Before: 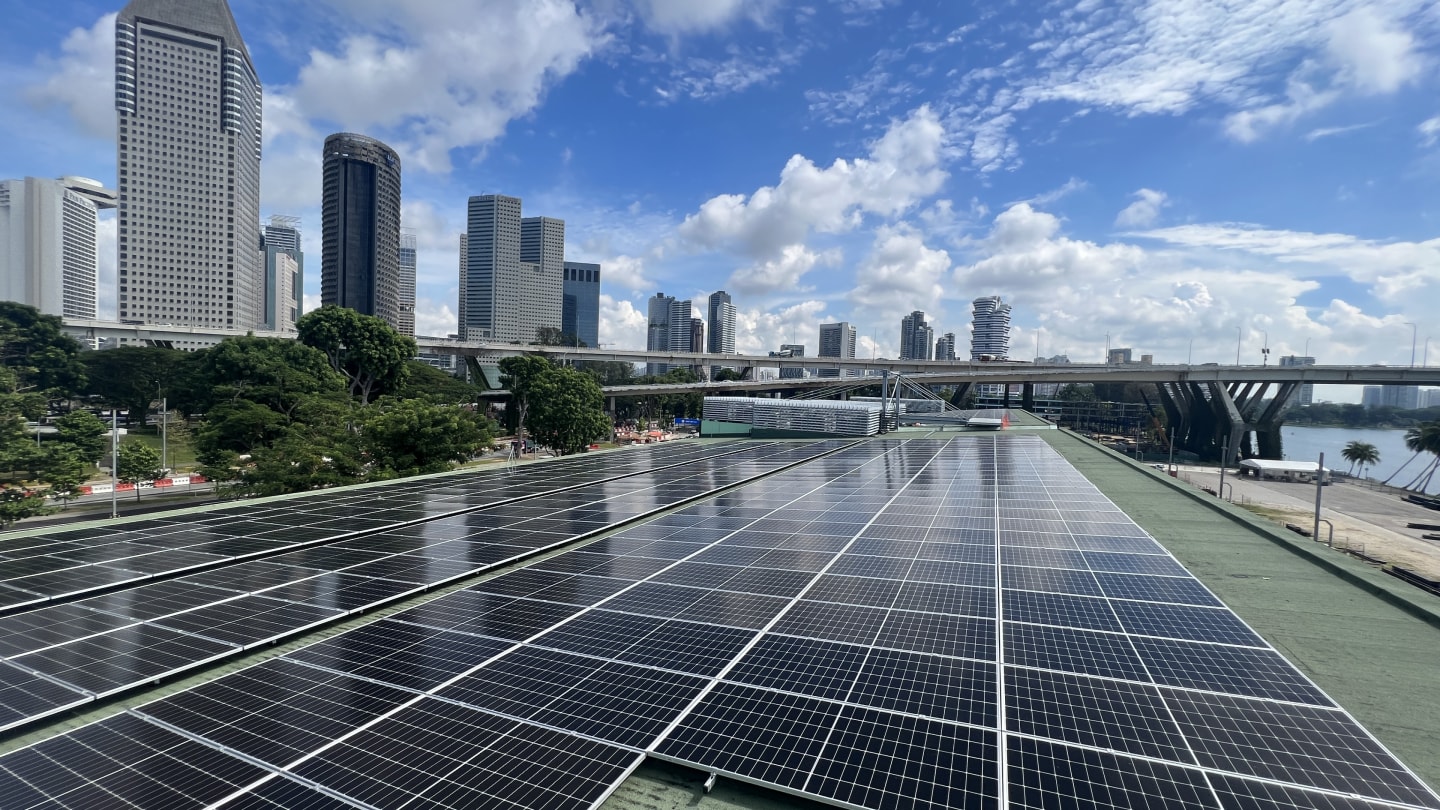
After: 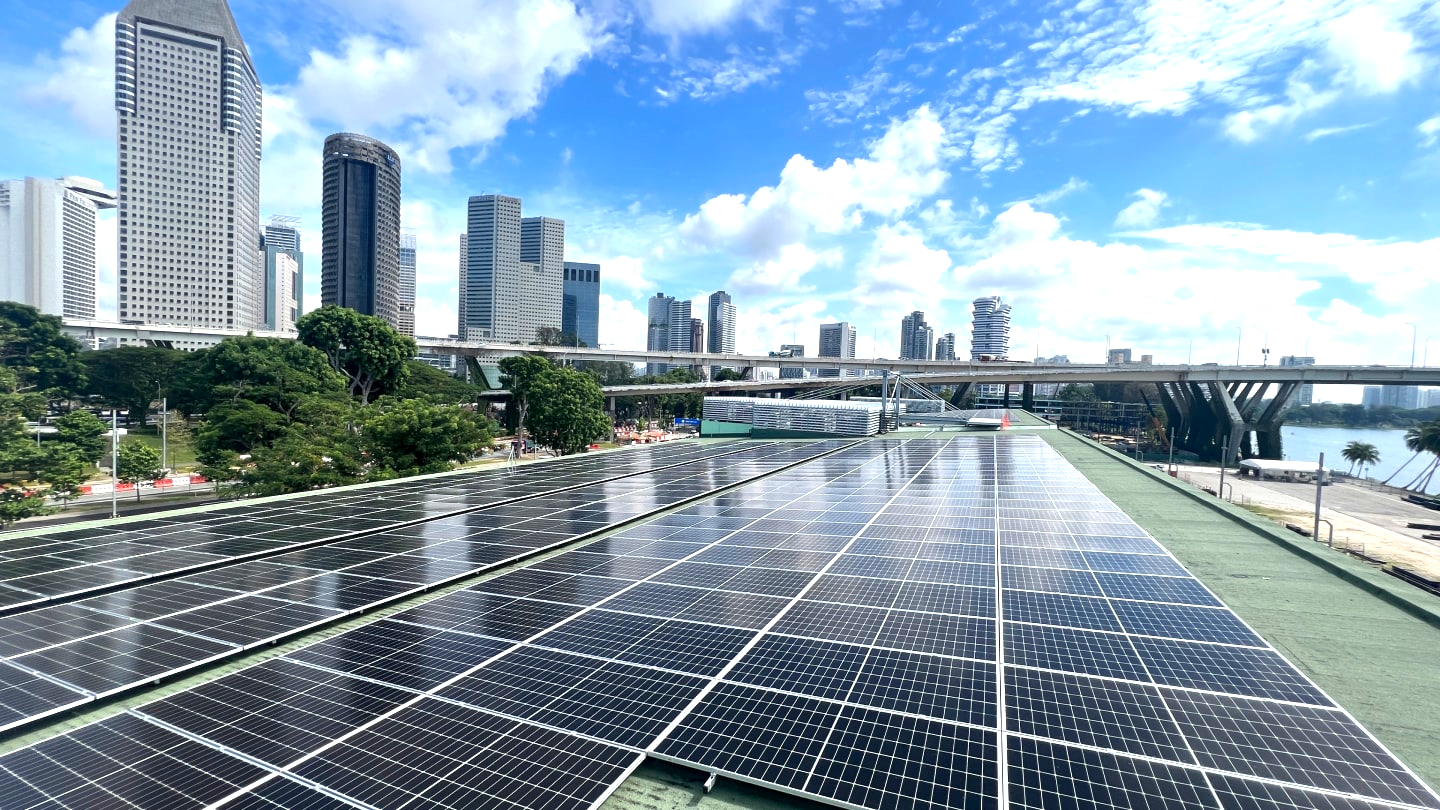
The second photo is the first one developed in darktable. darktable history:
exposure: black level correction 0.001, exposure 0.966 EV, compensate highlight preservation false
